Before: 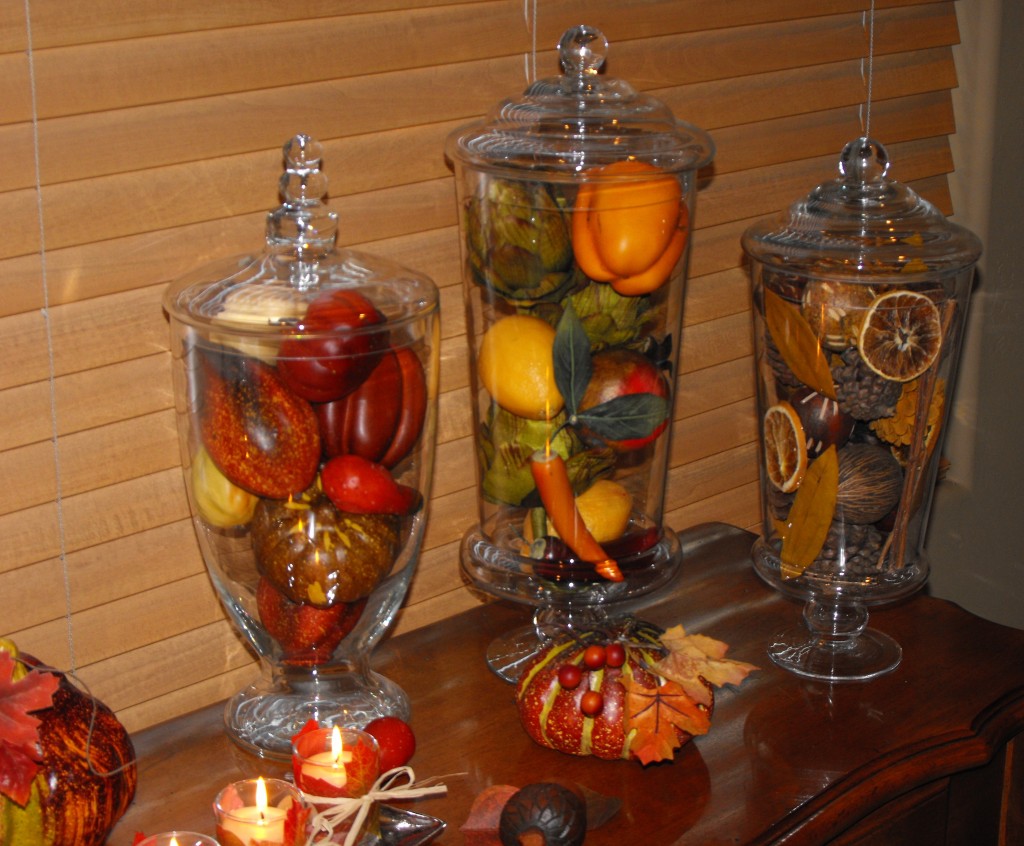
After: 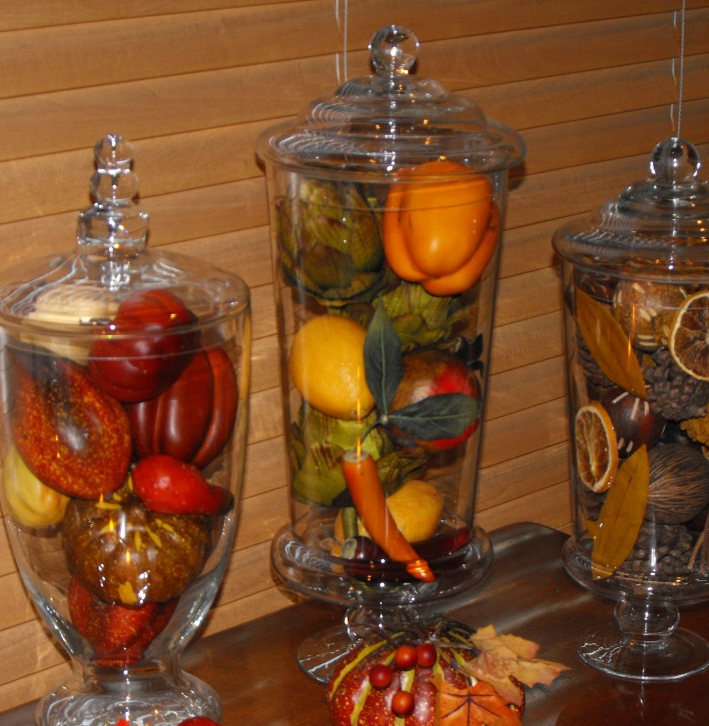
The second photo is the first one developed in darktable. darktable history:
crop: left 18.544%, right 12.19%, bottom 14.119%
